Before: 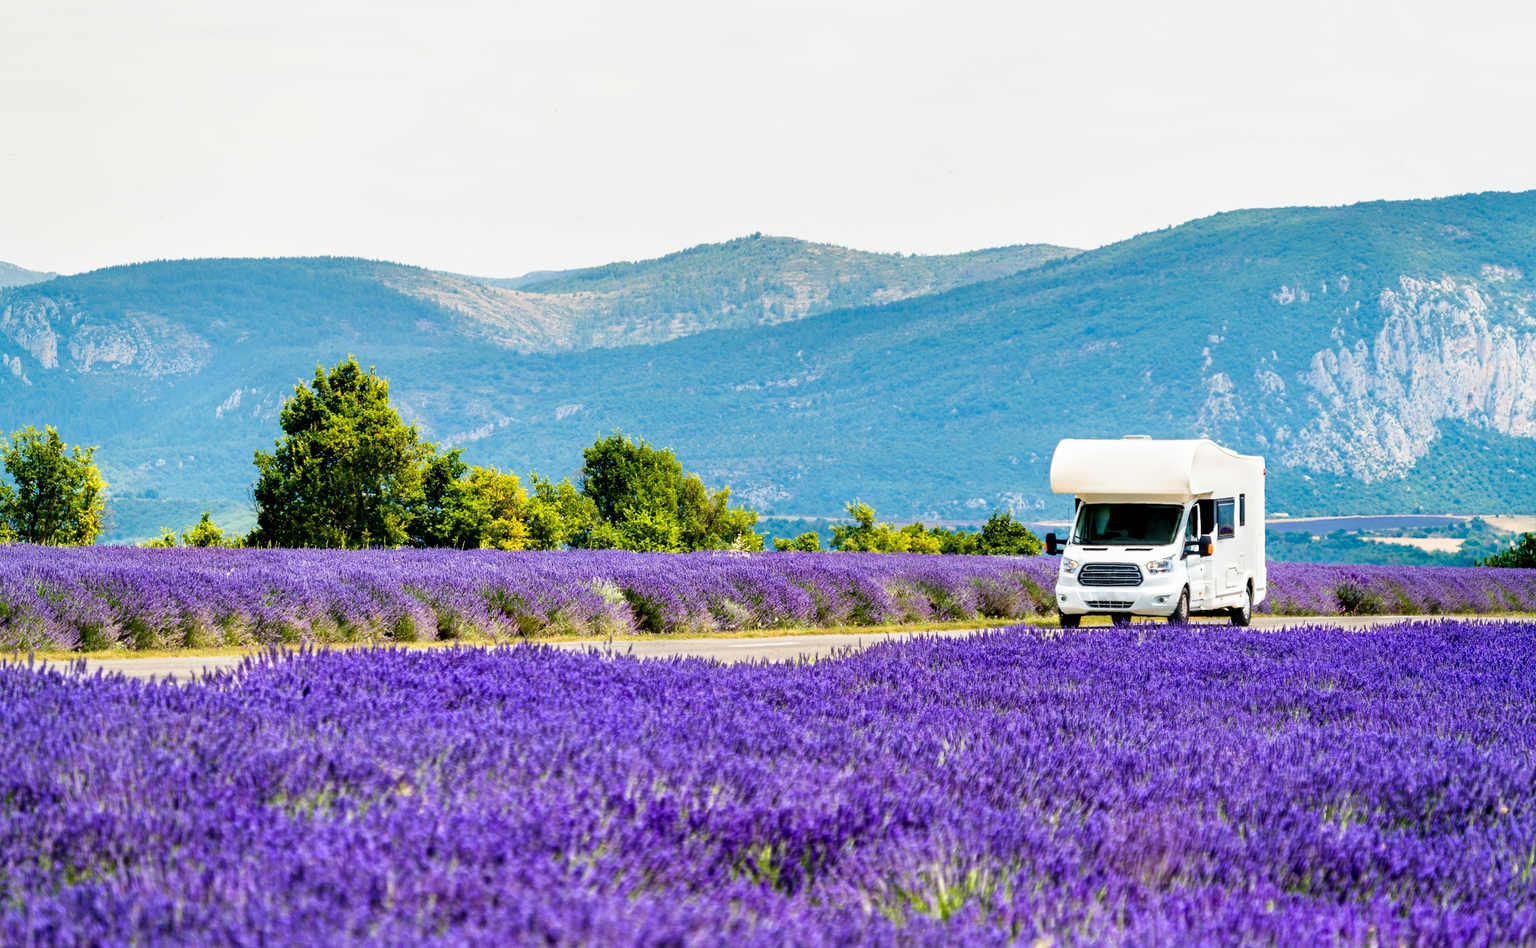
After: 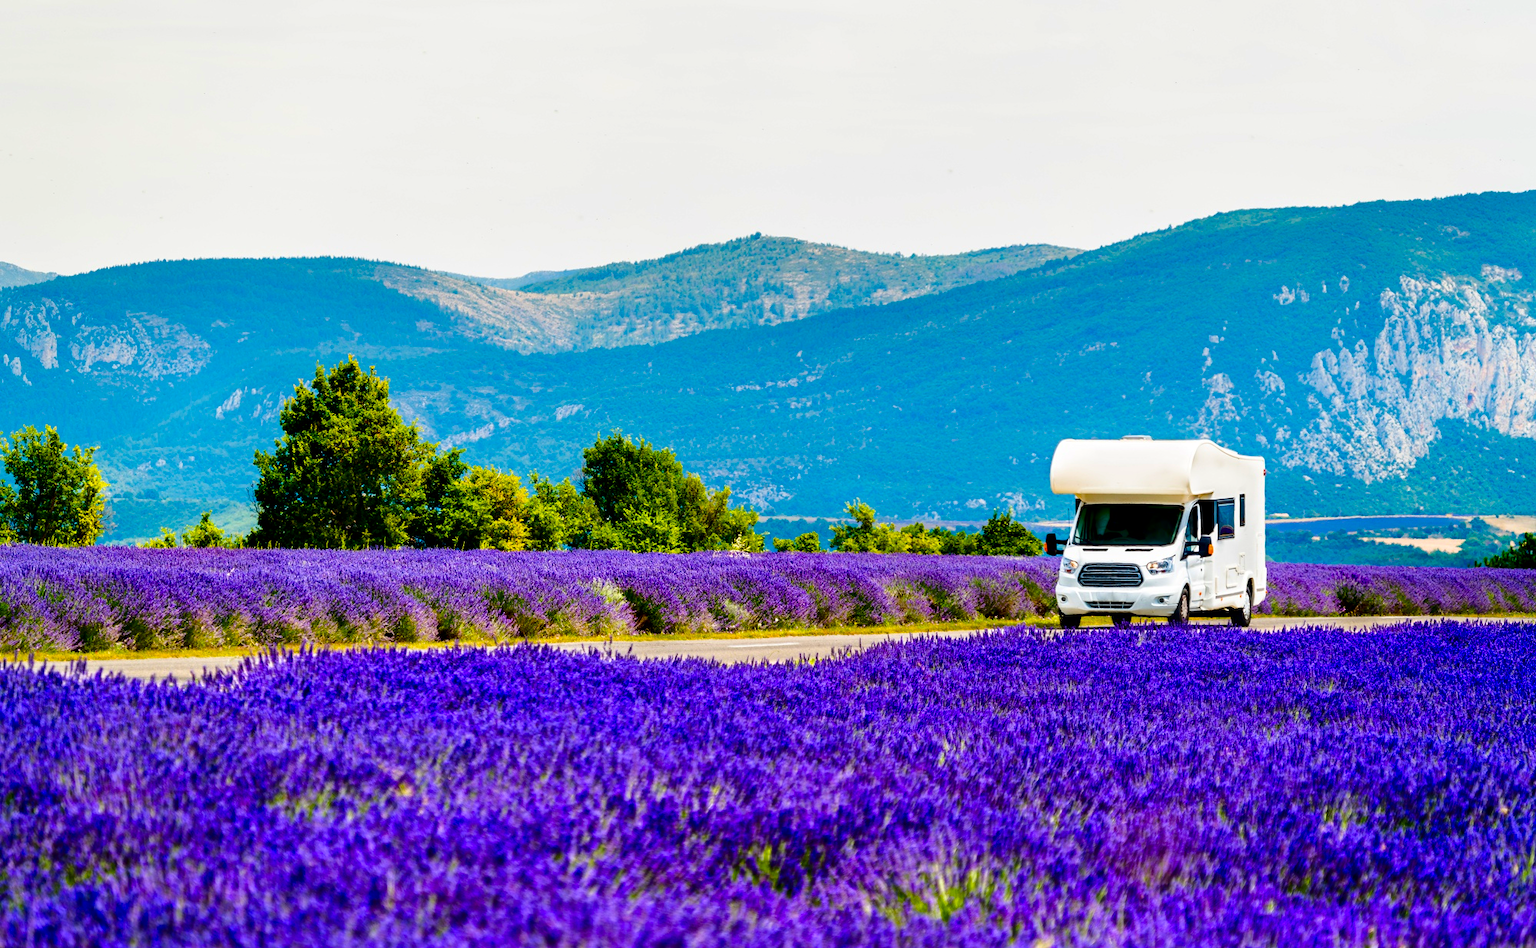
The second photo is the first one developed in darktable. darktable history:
color balance rgb: perceptual saturation grading › global saturation 25%, perceptual brilliance grading › mid-tones 10%, perceptual brilliance grading › shadows 15%, global vibrance 20%
contrast brightness saturation: contrast 0.1, brightness -0.26, saturation 0.14
